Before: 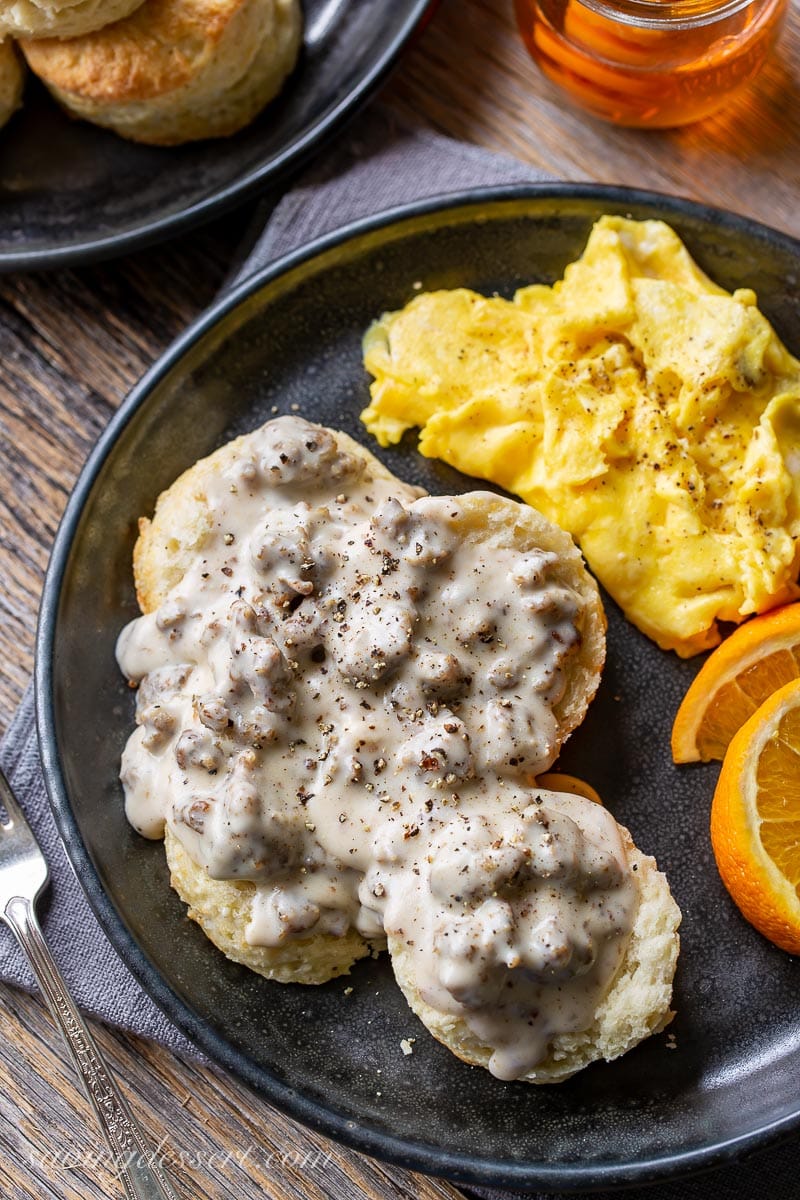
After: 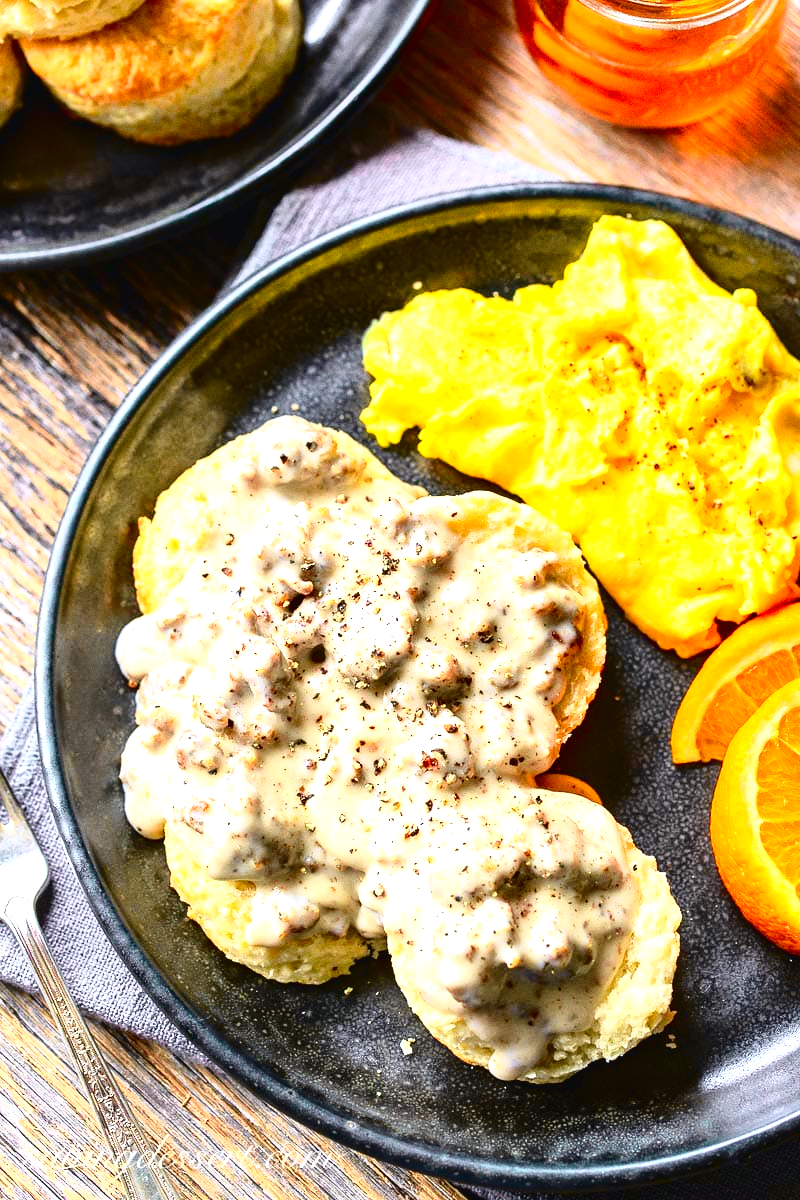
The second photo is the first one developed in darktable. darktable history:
grain: on, module defaults
tone curve: curves: ch0 [(0, 0.023) (0.132, 0.075) (0.251, 0.186) (0.441, 0.476) (0.662, 0.757) (0.849, 0.927) (1, 0.99)]; ch1 [(0, 0) (0.447, 0.411) (0.483, 0.469) (0.498, 0.496) (0.518, 0.514) (0.561, 0.59) (0.606, 0.659) (0.657, 0.725) (0.869, 0.916) (1, 1)]; ch2 [(0, 0) (0.307, 0.315) (0.425, 0.438) (0.483, 0.477) (0.503, 0.503) (0.526, 0.553) (0.552, 0.601) (0.615, 0.669) (0.703, 0.797) (0.985, 0.966)], color space Lab, independent channels
exposure: black level correction 0, exposure 1.2 EV, compensate exposure bias true, compensate highlight preservation false
